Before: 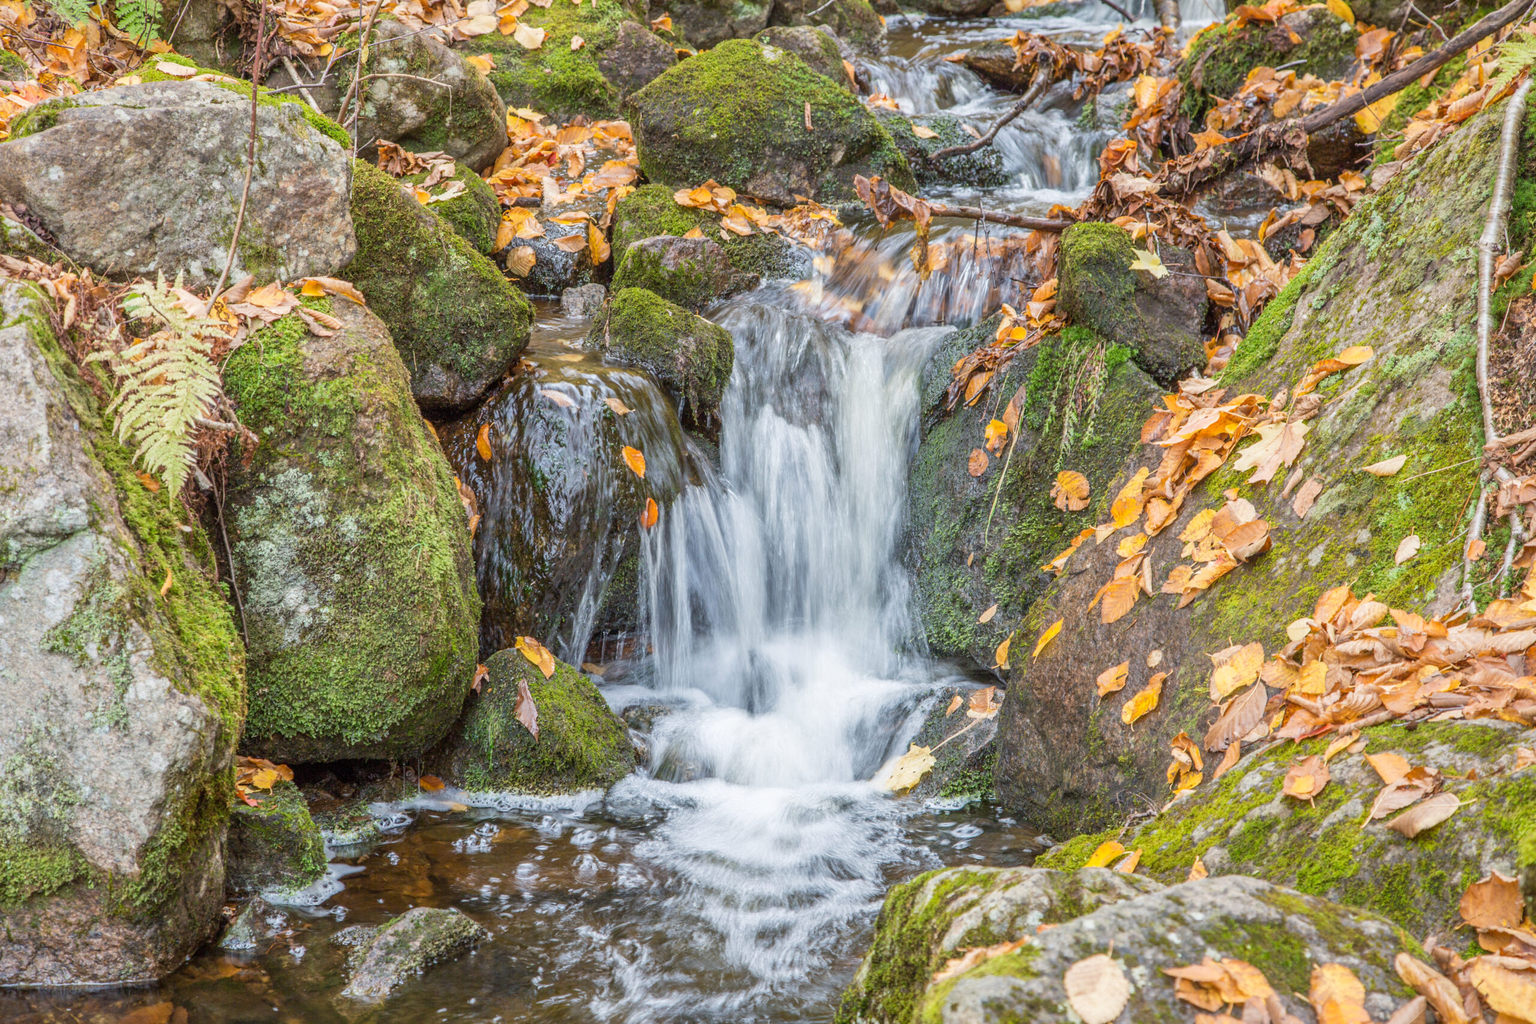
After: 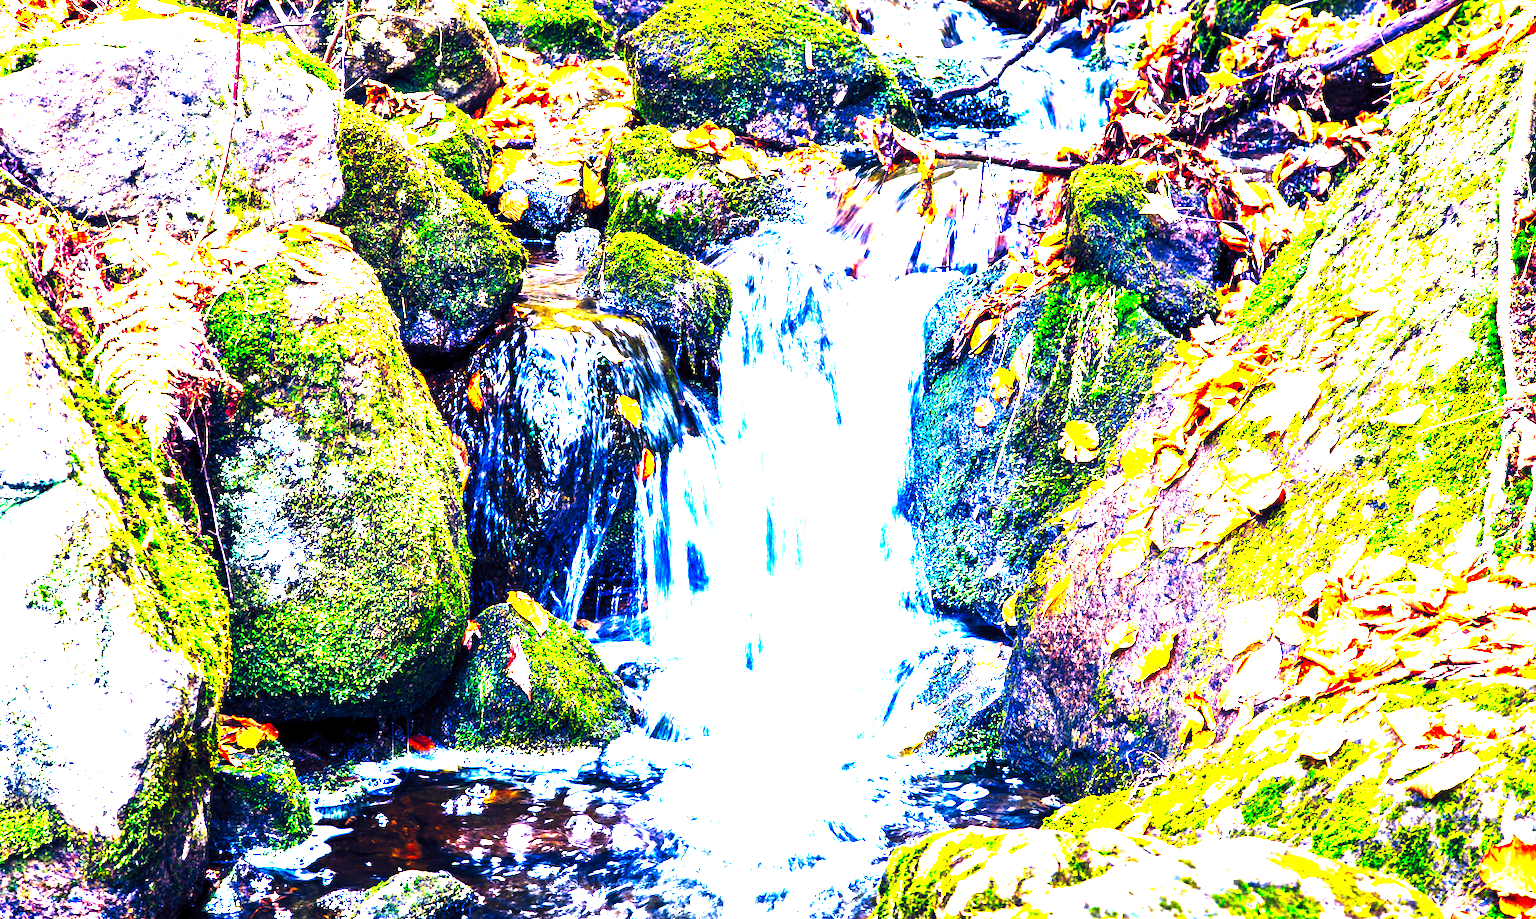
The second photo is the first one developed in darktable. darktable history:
tone curve: curves: ch0 [(0, 0) (0.003, 0.006) (0.011, 0.008) (0.025, 0.011) (0.044, 0.015) (0.069, 0.019) (0.1, 0.023) (0.136, 0.03) (0.177, 0.042) (0.224, 0.065) (0.277, 0.103) (0.335, 0.177) (0.399, 0.294) (0.468, 0.463) (0.543, 0.639) (0.623, 0.805) (0.709, 0.909) (0.801, 0.967) (0.898, 0.989) (1, 1)], preserve colors none
levels: levels [0, 0.281, 0.562]
color balance rgb: shadows lift › luminance -41.13%, shadows lift › chroma 14.13%, shadows lift › hue 260°, power › luminance -3.76%, power › chroma 0.56%, power › hue 40.37°, highlights gain › luminance 16.81%, highlights gain › chroma 2.94%, highlights gain › hue 260°, global offset › luminance -0.29%, global offset › chroma 0.31%, global offset › hue 260°, perceptual saturation grading › global saturation 20%, perceptual saturation grading › highlights -13.92%, perceptual saturation grading › shadows 50%
vignetting: fall-off start 116.67%, fall-off radius 59.26%, brightness -0.31, saturation -0.056
crop: left 1.507%, top 6.147%, right 1.379%, bottom 6.637%
